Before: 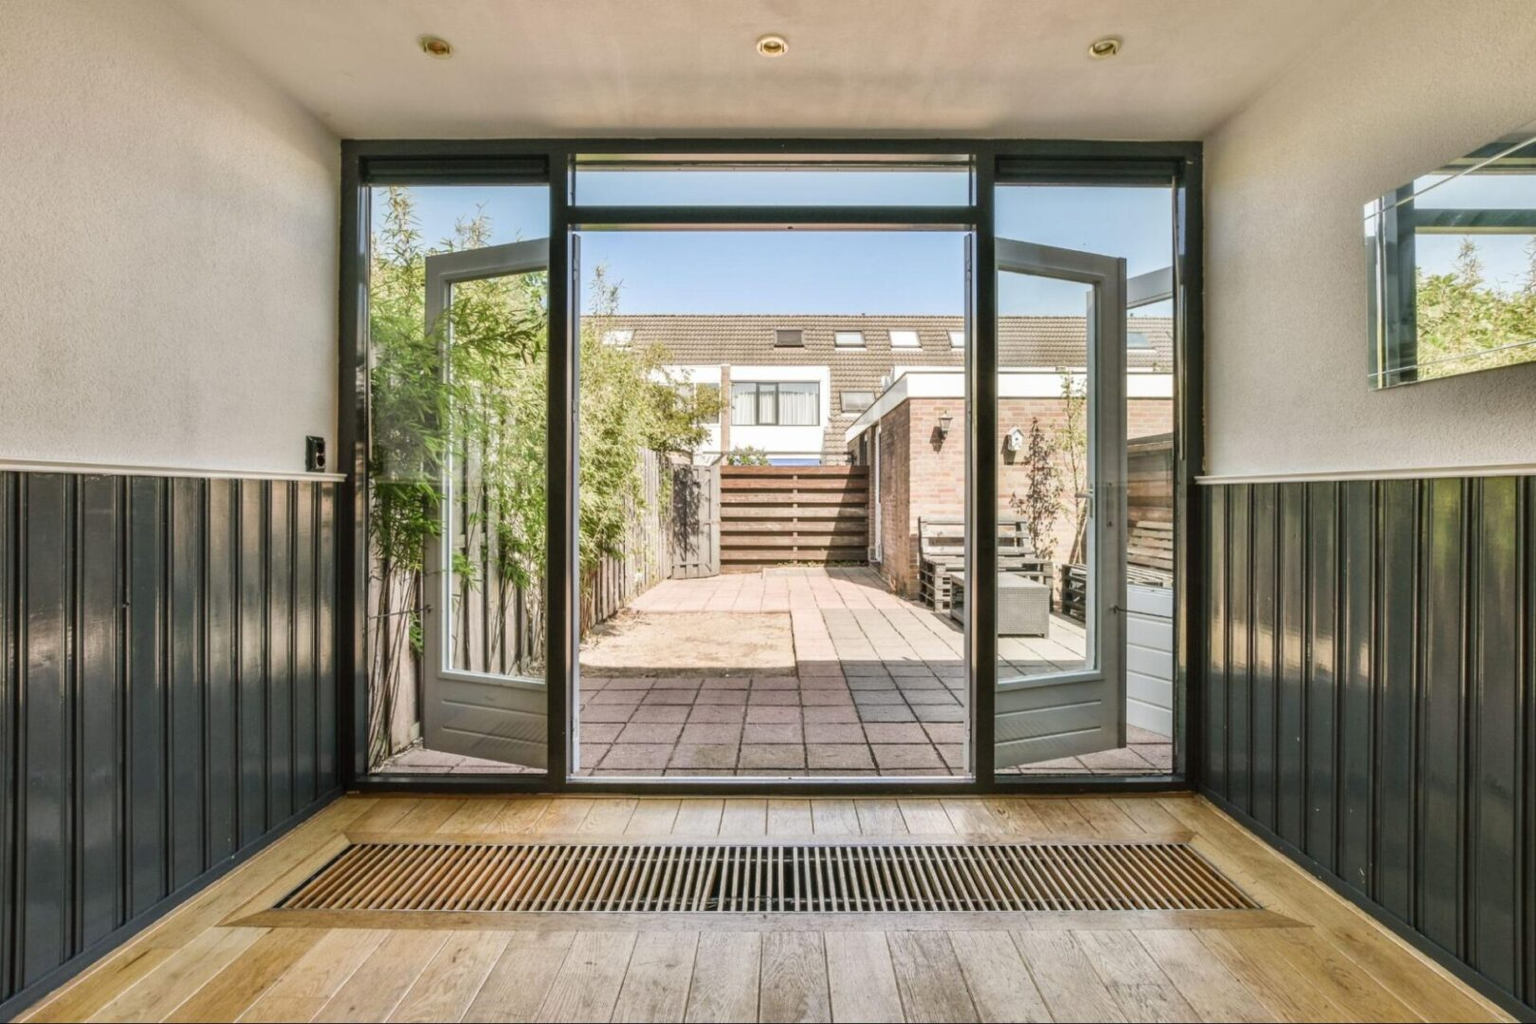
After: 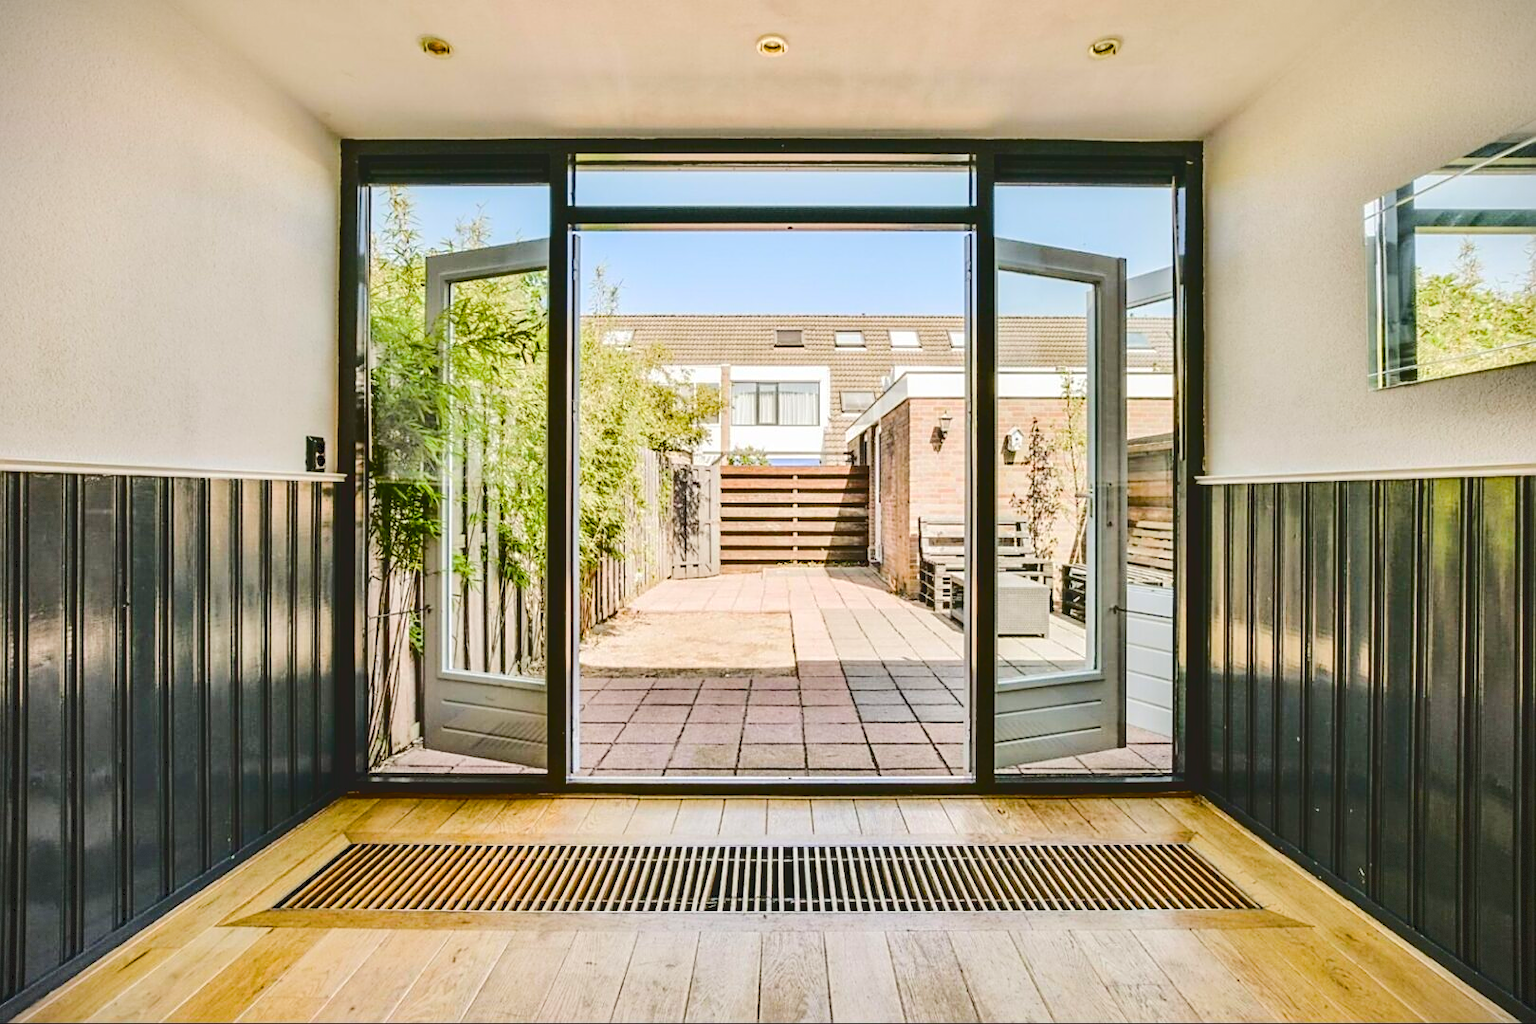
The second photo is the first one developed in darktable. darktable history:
vignetting: fall-off start 91.68%, dithering 8-bit output
sharpen: on, module defaults
color balance rgb: perceptual saturation grading › global saturation 39.749%, perceptual saturation grading › highlights -25.225%, perceptual saturation grading › mid-tones 35.322%, perceptual saturation grading › shadows 35.765%
tone curve: curves: ch0 [(0, 0) (0.003, 0.117) (0.011, 0.115) (0.025, 0.116) (0.044, 0.116) (0.069, 0.112) (0.1, 0.113) (0.136, 0.127) (0.177, 0.148) (0.224, 0.191) (0.277, 0.249) (0.335, 0.363) (0.399, 0.479) (0.468, 0.589) (0.543, 0.664) (0.623, 0.733) (0.709, 0.799) (0.801, 0.852) (0.898, 0.914) (1, 1)], color space Lab, independent channels, preserve colors none
